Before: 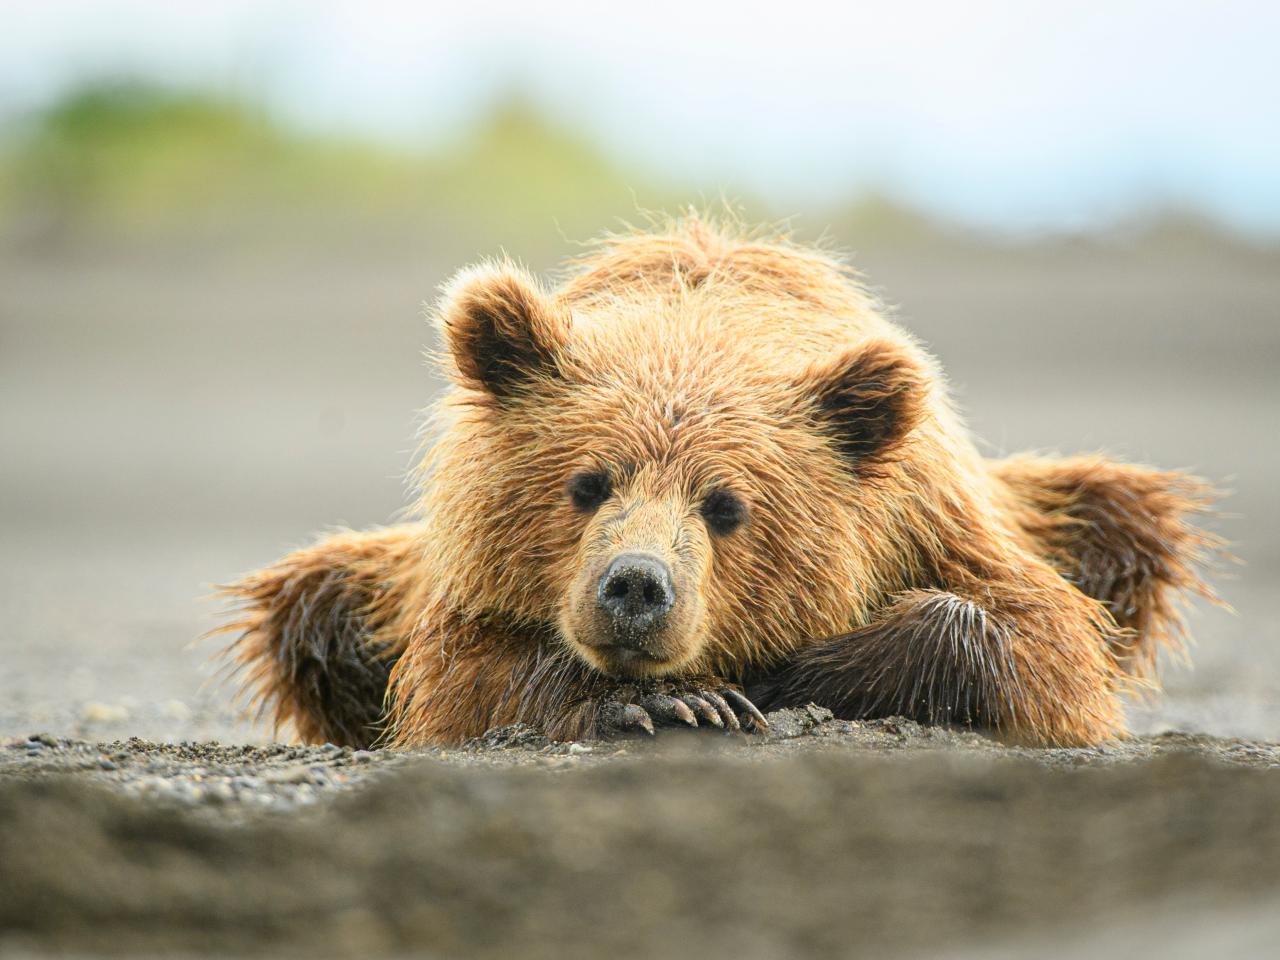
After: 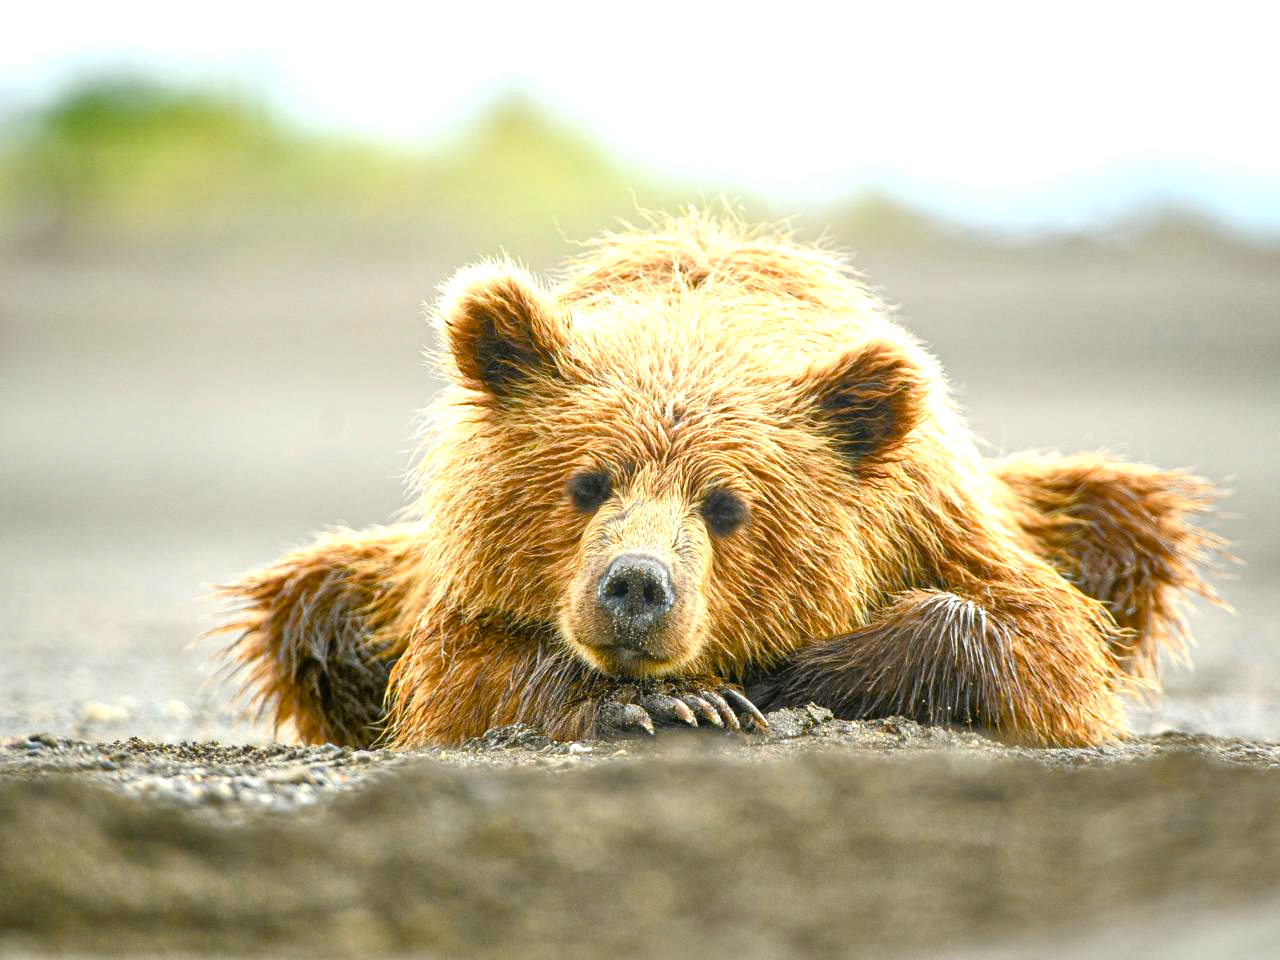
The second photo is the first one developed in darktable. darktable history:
tone equalizer: -7 EV 0.148 EV, -6 EV 0.601 EV, -5 EV 1.18 EV, -4 EV 1.33 EV, -3 EV 1.13 EV, -2 EV 0.6 EV, -1 EV 0.163 EV
color balance rgb: perceptual saturation grading › global saturation 0.018%, perceptual saturation grading › mid-tones 6.147%, perceptual saturation grading › shadows 72.038%, perceptual brilliance grading › global brilliance 14.757%, perceptual brilliance grading › shadows -35.775%
